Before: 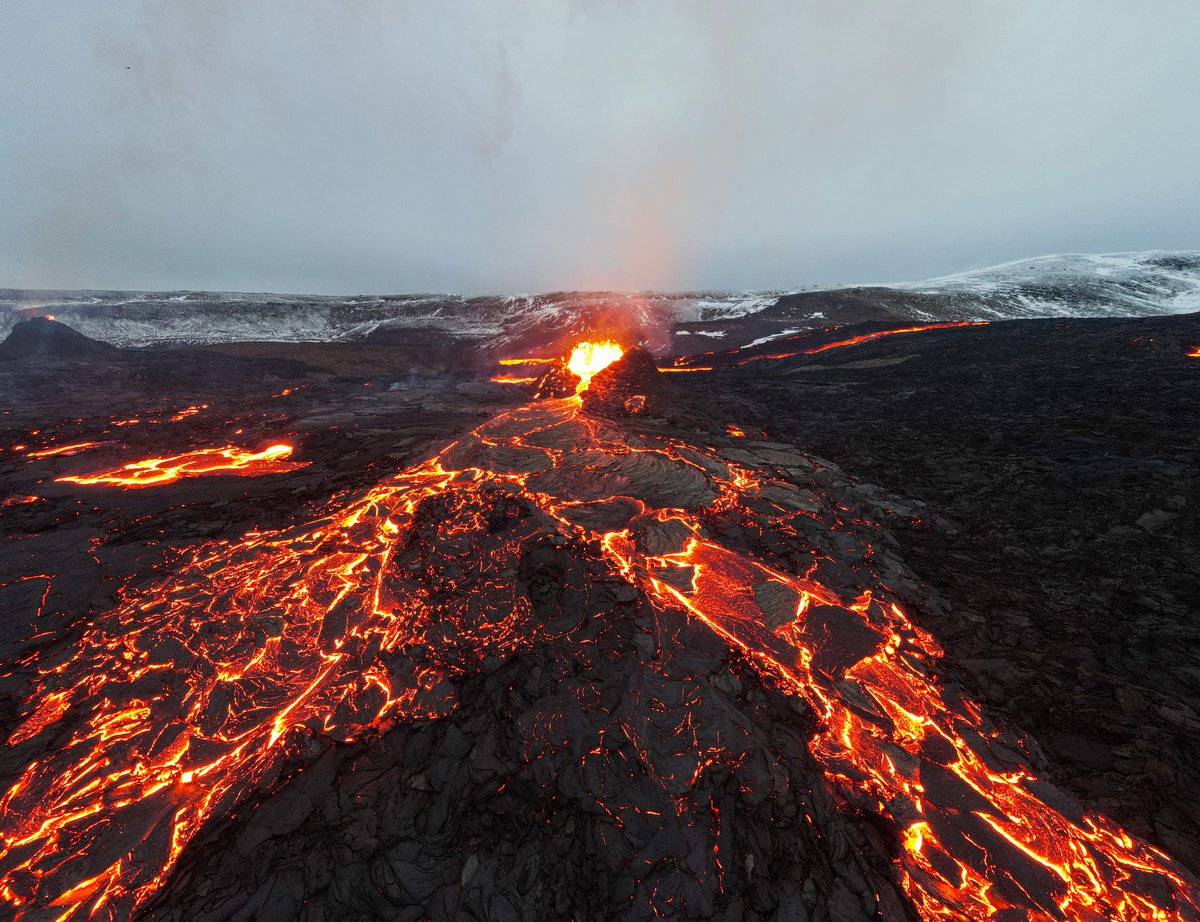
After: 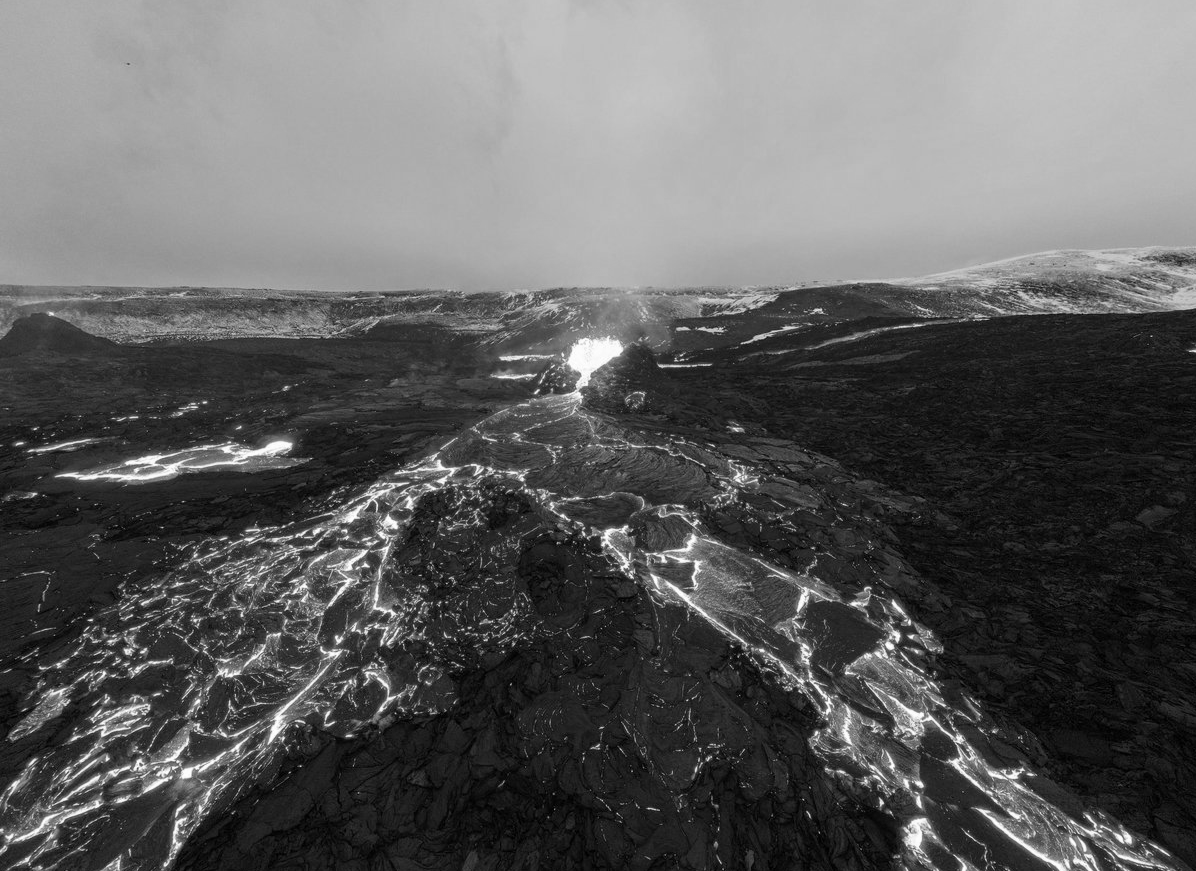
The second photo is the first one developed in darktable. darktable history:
color calibration: output R [1.063, -0.012, -0.003, 0], output B [-0.079, 0.047, 1, 0], illuminant custom, x 0.389, y 0.387, temperature 3838.64 K
monochrome: a 32, b 64, size 2.3
crop: top 0.448%, right 0.264%, bottom 5.045%
